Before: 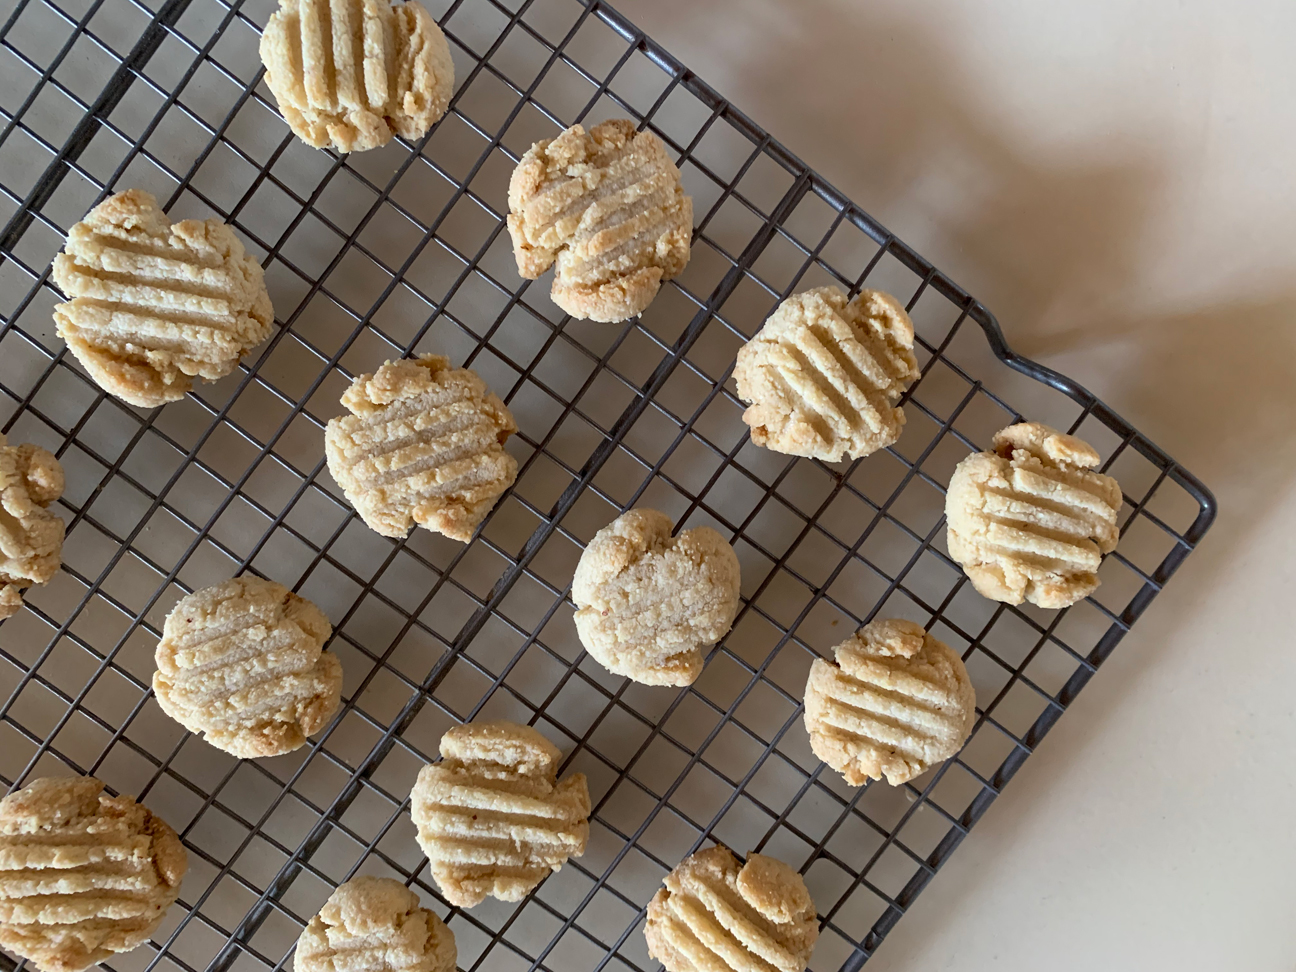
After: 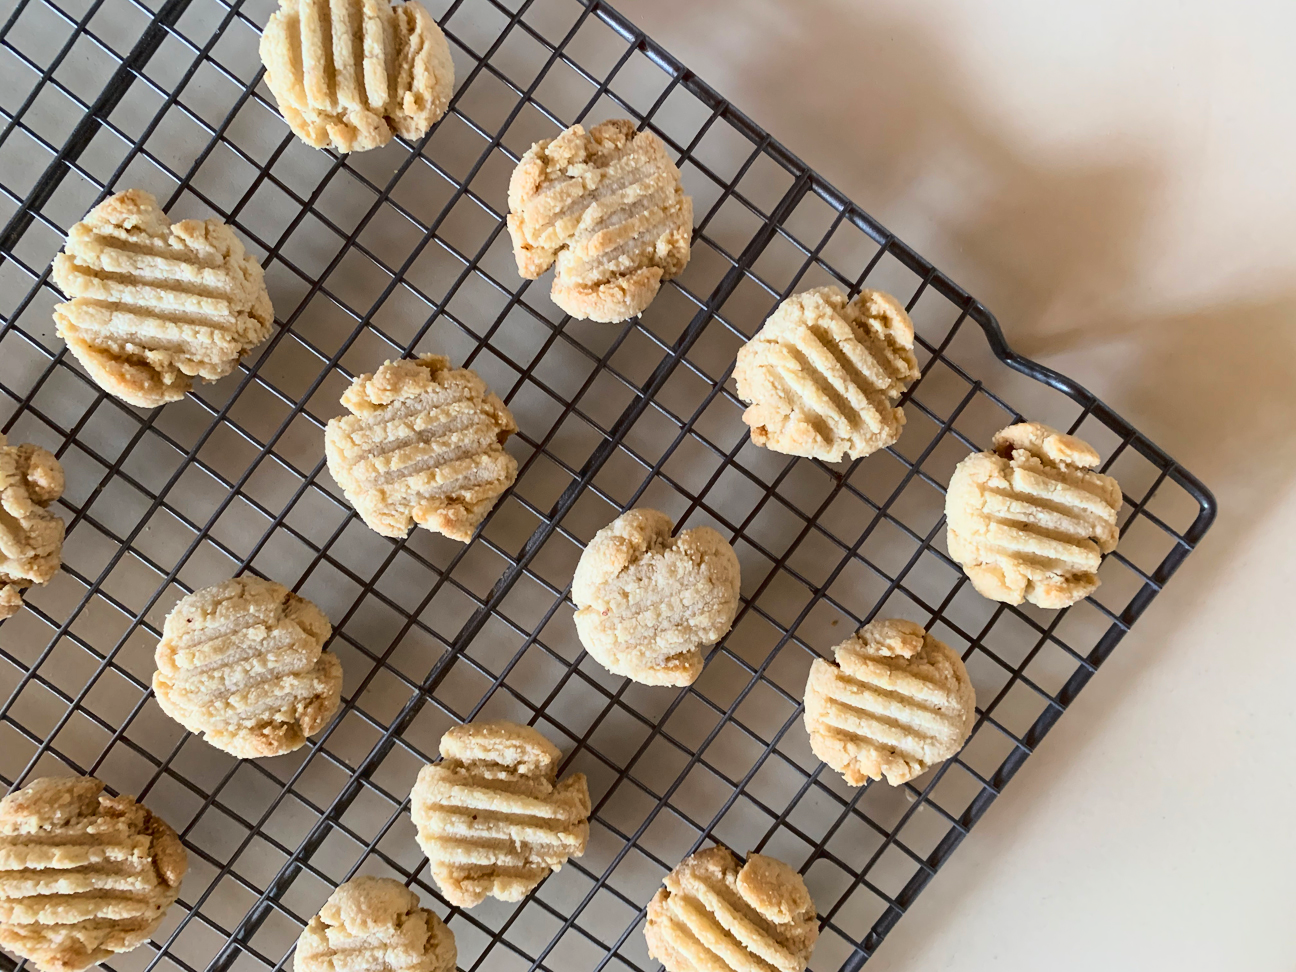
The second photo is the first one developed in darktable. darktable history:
tone curve: curves: ch0 [(0, 0.028) (0.037, 0.05) (0.123, 0.114) (0.19, 0.176) (0.269, 0.27) (0.48, 0.57) (0.595, 0.695) (0.718, 0.823) (0.855, 0.913) (1, 0.982)]; ch1 [(0, 0) (0.243, 0.245) (0.422, 0.415) (0.493, 0.495) (0.508, 0.506) (0.536, 0.538) (0.569, 0.58) (0.611, 0.644) (0.769, 0.807) (1, 1)]; ch2 [(0, 0) (0.249, 0.216) (0.349, 0.321) (0.424, 0.442) (0.476, 0.483) (0.498, 0.499) (0.517, 0.519) (0.532, 0.547) (0.569, 0.608) (0.614, 0.661) (0.706, 0.75) (0.808, 0.809) (0.991, 0.968)], color space Lab, linked channels, preserve colors none
